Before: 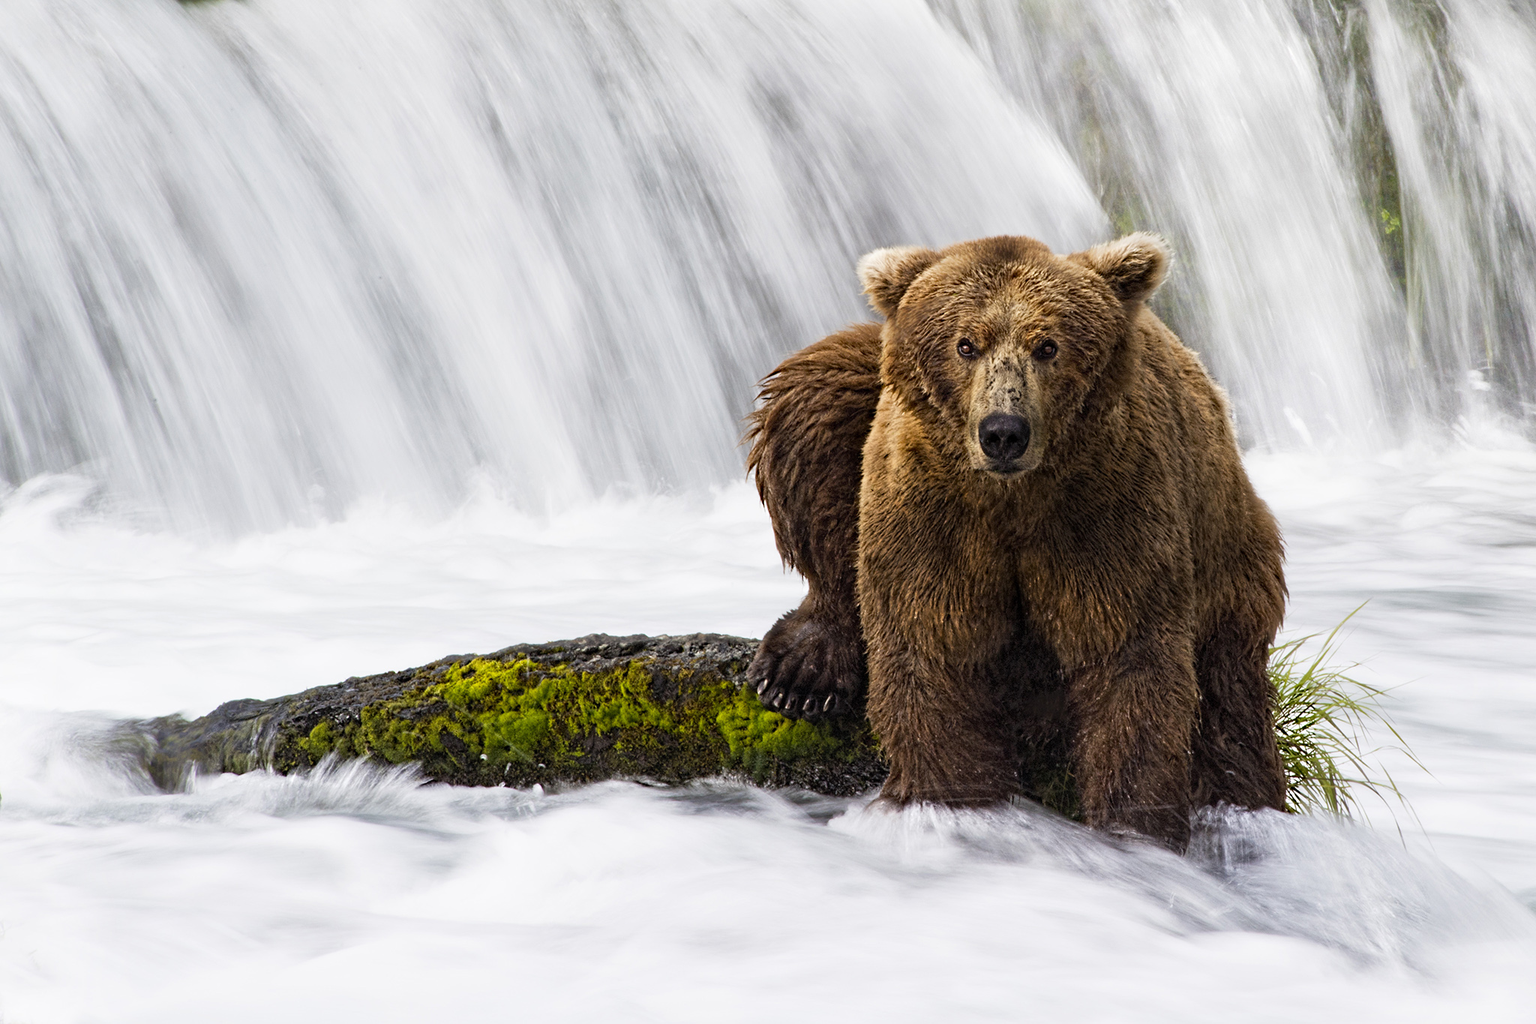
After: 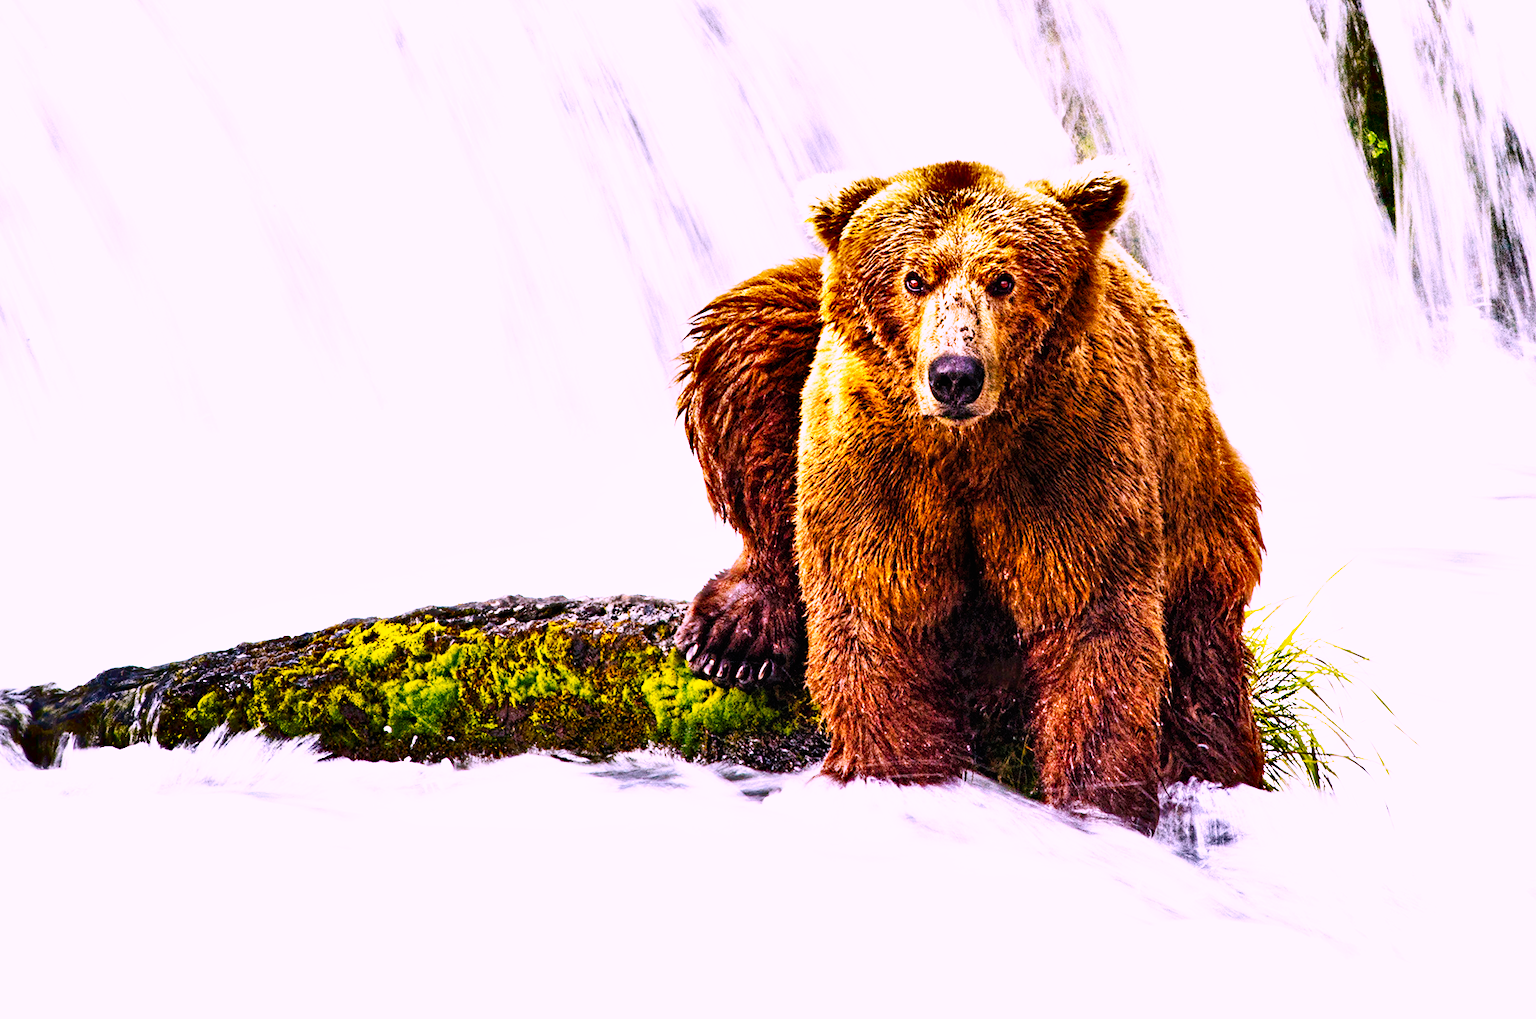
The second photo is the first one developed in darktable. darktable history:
exposure: black level correction 0, exposure 0.702 EV, compensate highlight preservation false
color balance rgb: shadows lift › chroma 1.033%, shadows lift › hue 240.84°, perceptual saturation grading › global saturation 35.769%, perceptual saturation grading › shadows 34.516%
crop and rotate: left 8.414%, top 8.787%
shadows and highlights: shadows 20.81, highlights -82.83, soften with gaussian
color correction: highlights a* 15.98, highlights b* -20.21
base curve: curves: ch0 [(0, 0) (0.007, 0.004) (0.027, 0.03) (0.046, 0.07) (0.207, 0.54) (0.442, 0.872) (0.673, 0.972) (1, 1)], preserve colors none
